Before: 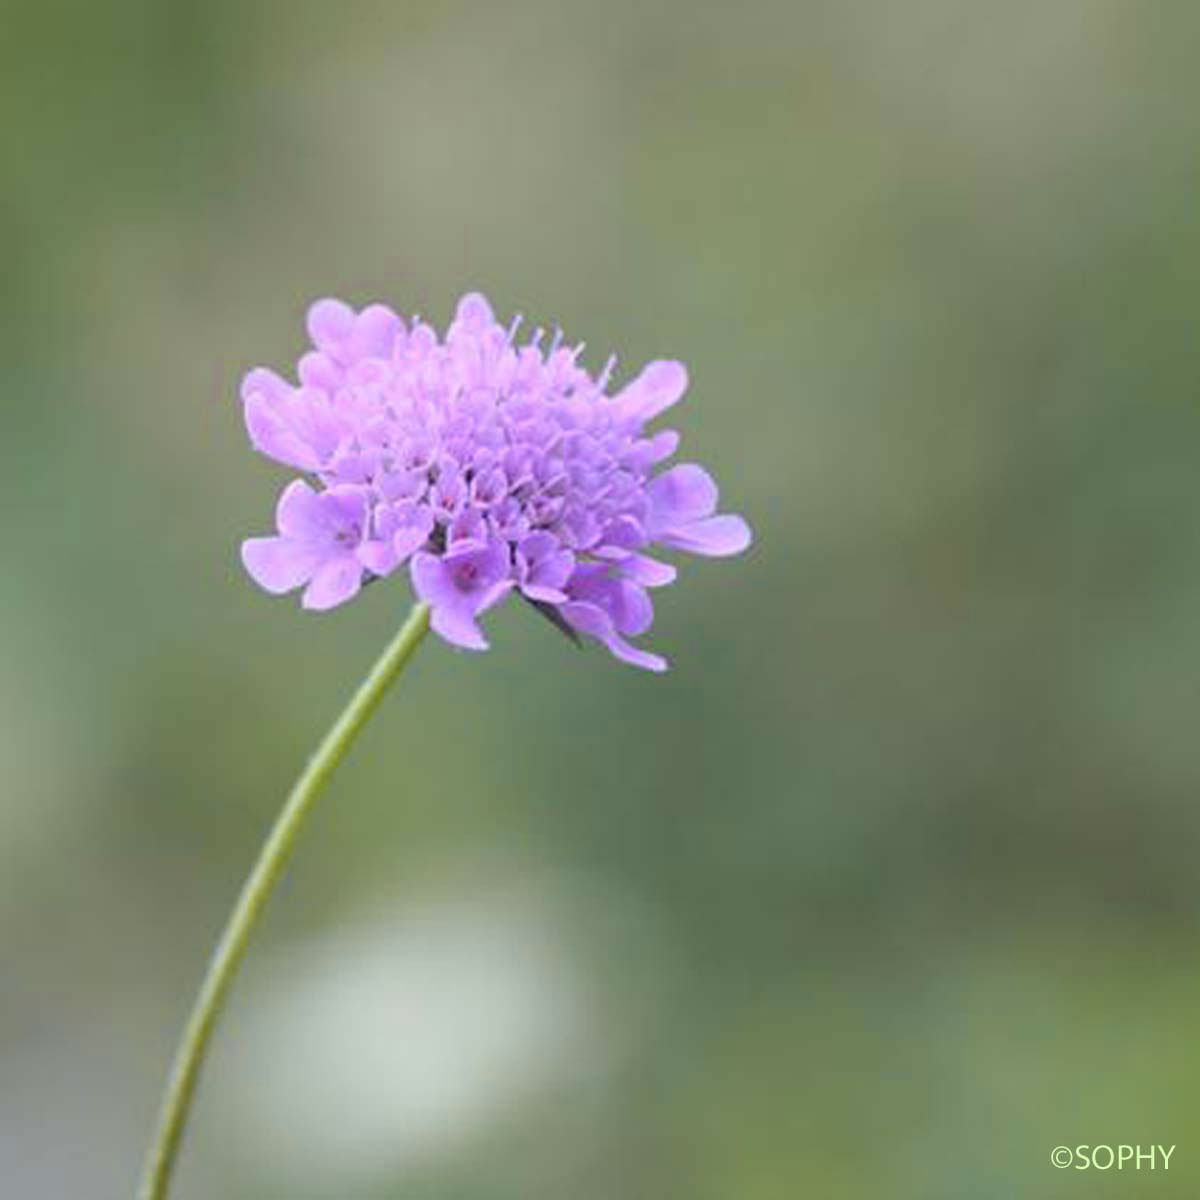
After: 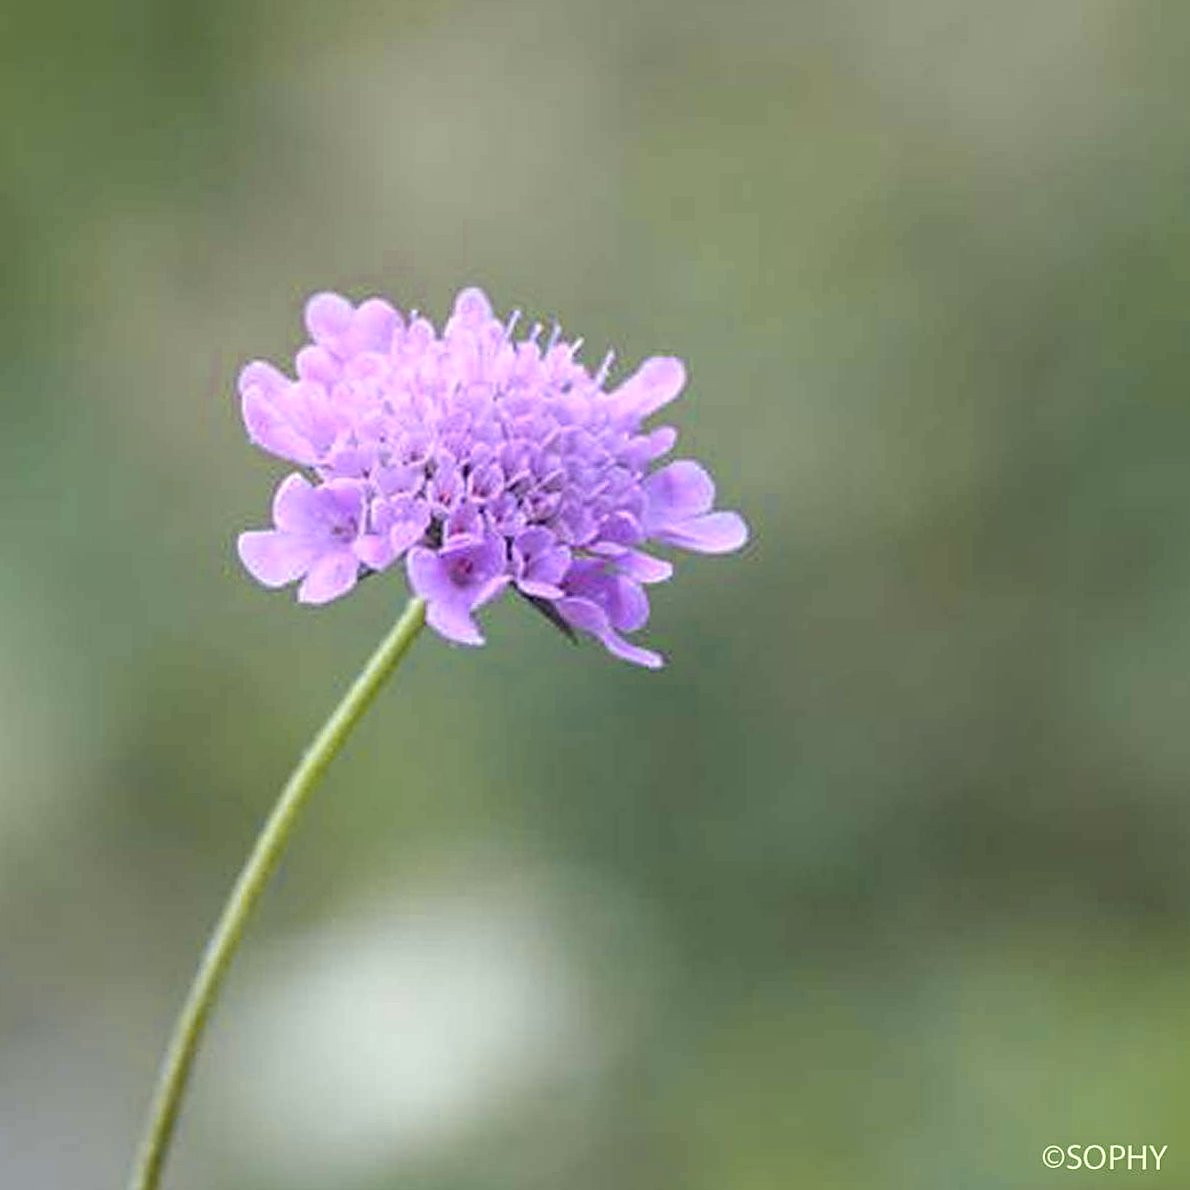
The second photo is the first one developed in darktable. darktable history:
sharpen: on, module defaults
local contrast: detail 130%
tone equalizer: edges refinement/feathering 500, mask exposure compensation -1.57 EV, preserve details no
crop and rotate: angle -0.447°
